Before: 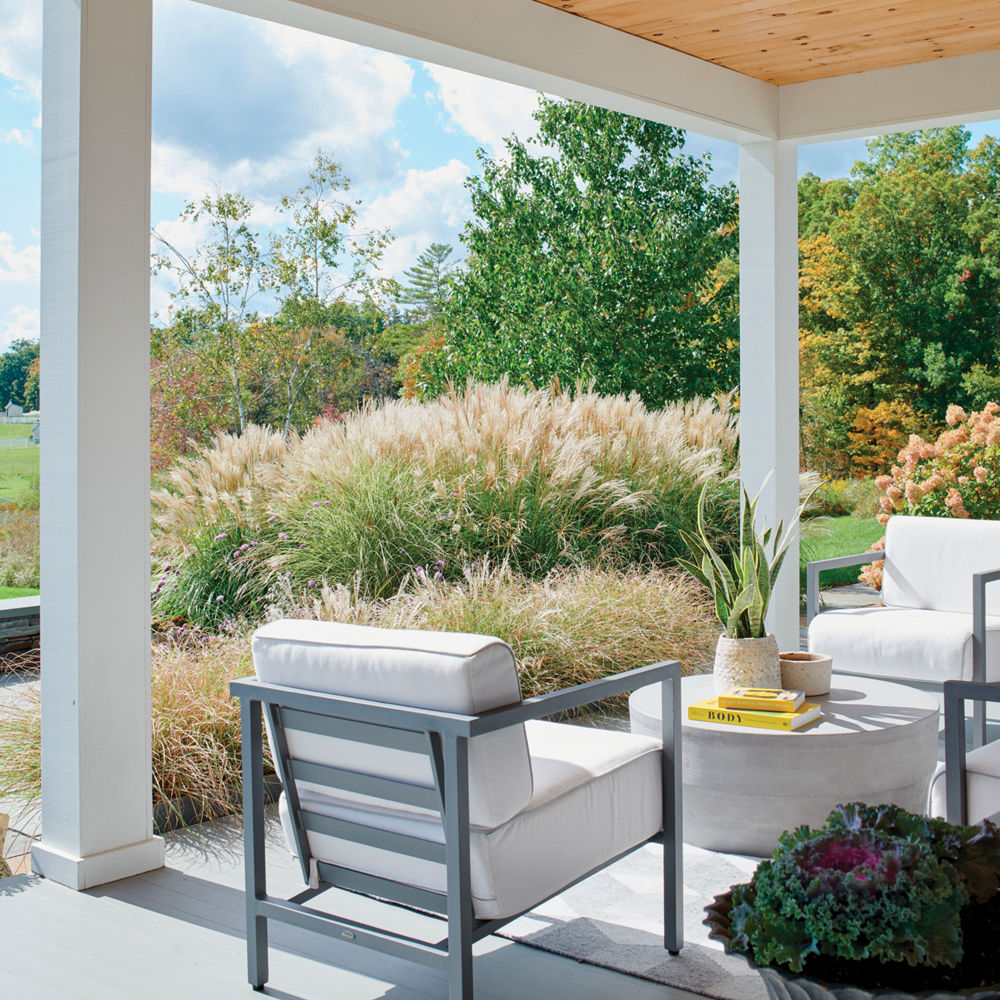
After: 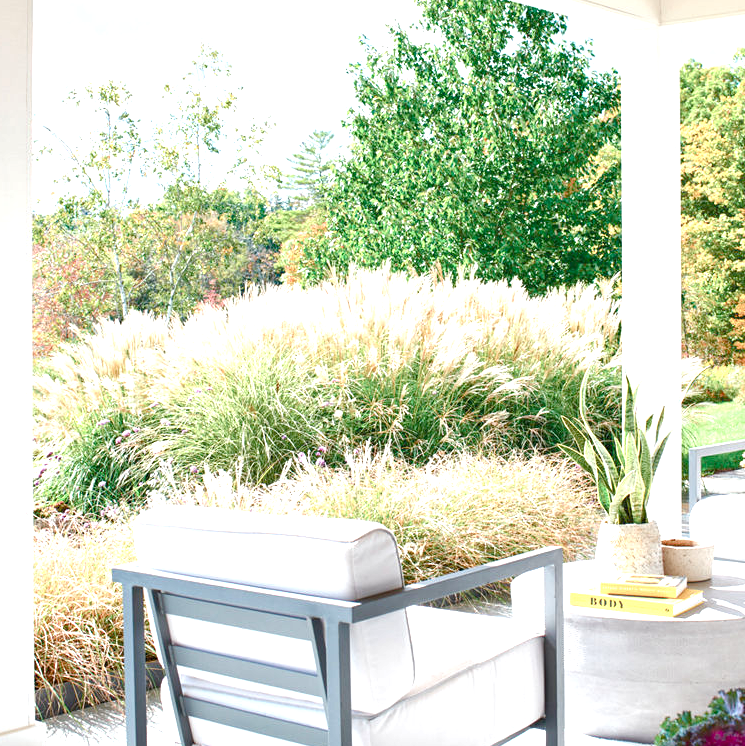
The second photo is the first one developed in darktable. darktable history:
crop and rotate: left 11.893%, top 11.444%, right 13.605%, bottom 13.862%
color balance rgb: perceptual saturation grading › global saturation 20%, perceptual saturation grading › highlights -49.92%, perceptual saturation grading › shadows 25.356%
exposure: black level correction 0.001, exposure 1.319 EV, compensate highlight preservation false
